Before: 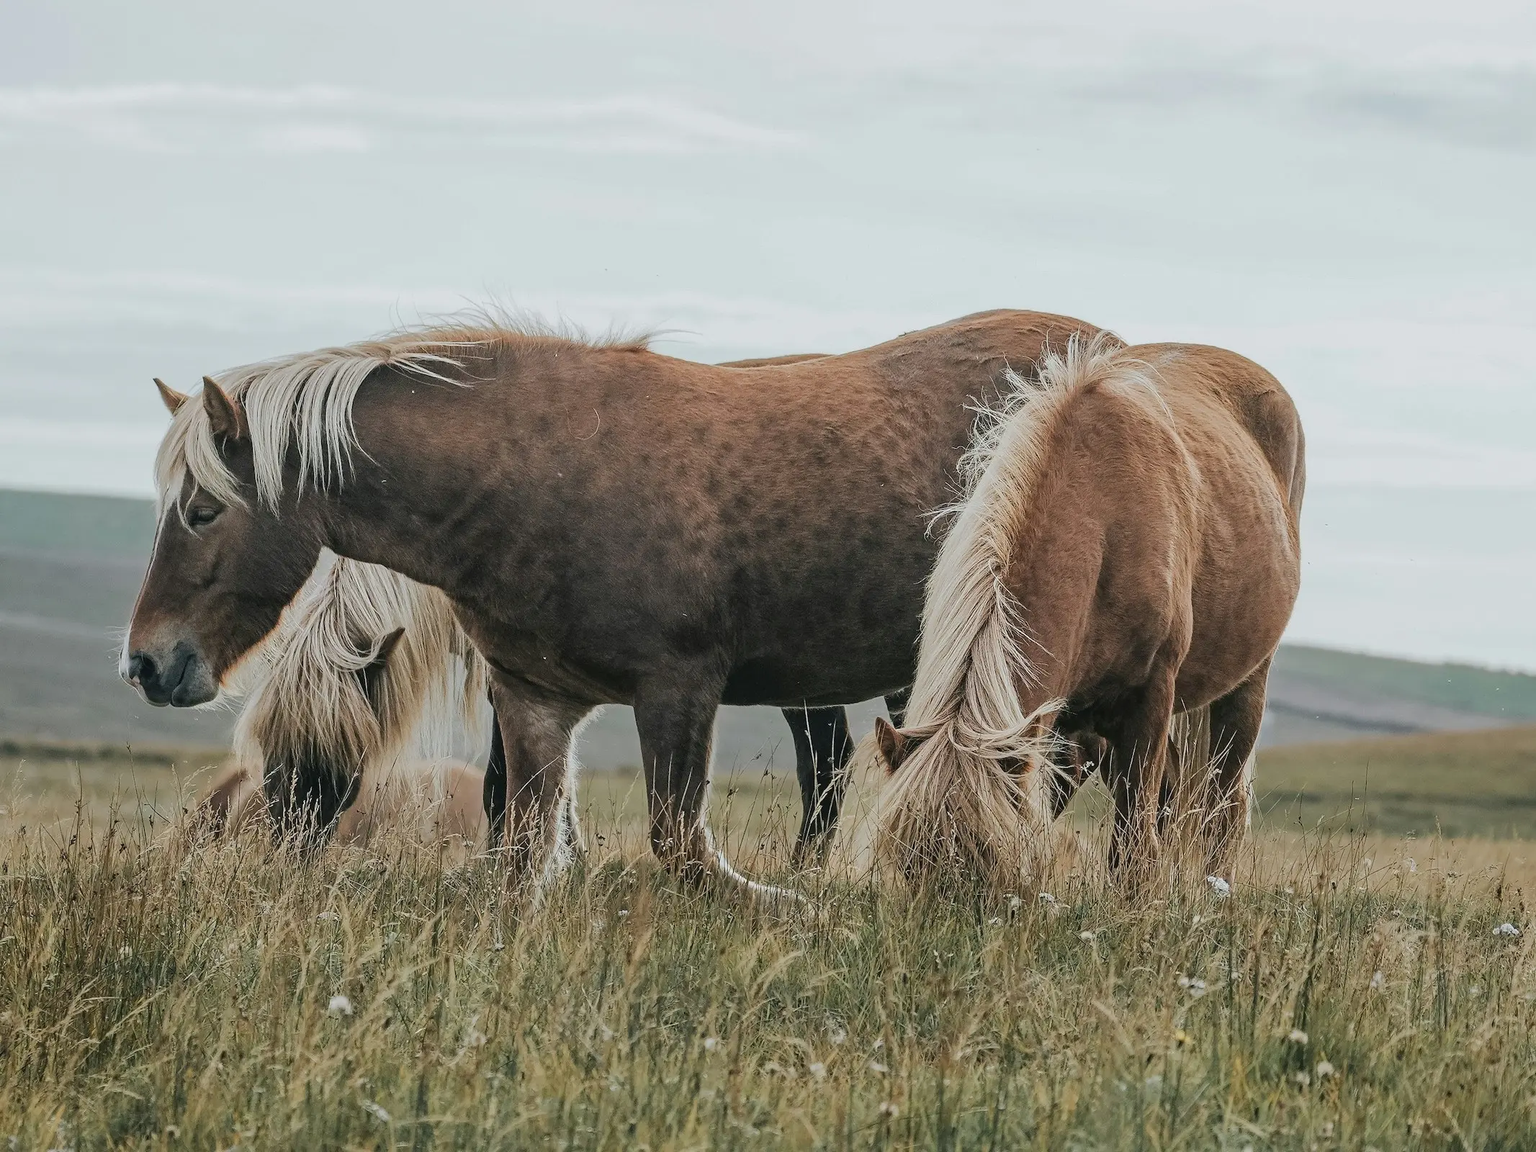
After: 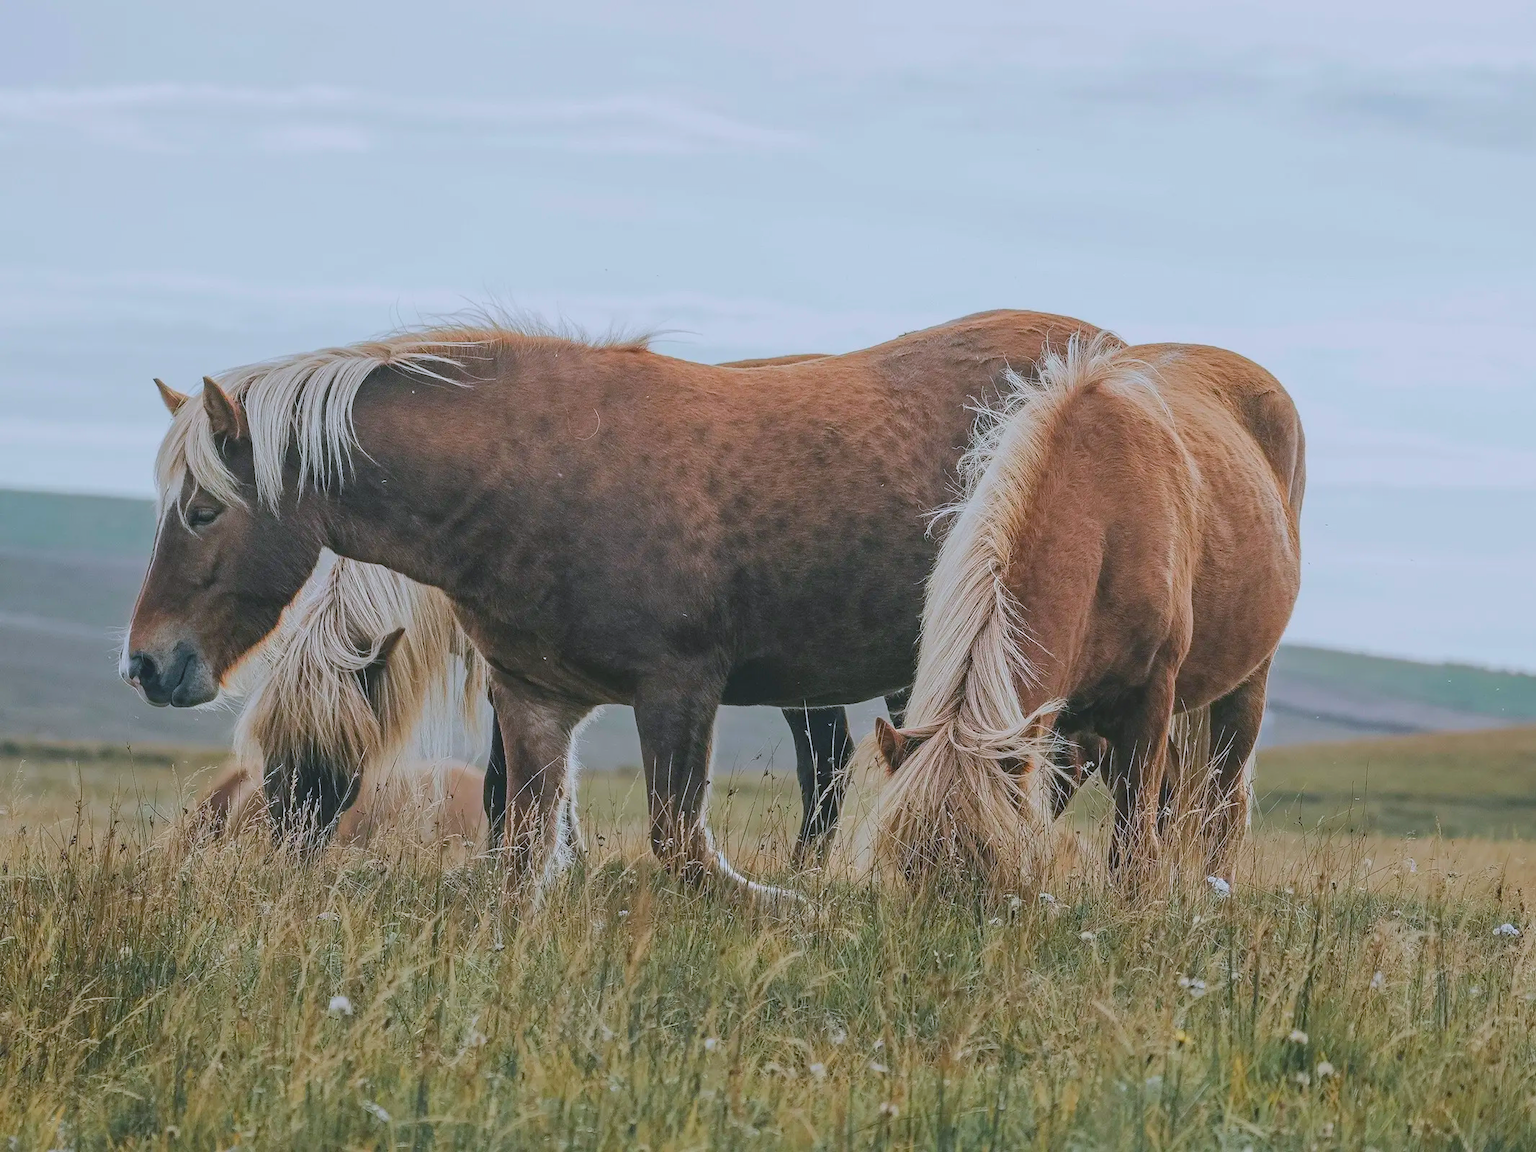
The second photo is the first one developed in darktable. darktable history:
exposure: black level correction -0.001, exposure 0.08 EV, compensate highlight preservation false
contrast brightness saturation: contrast -0.19, saturation 0.19
color balance rgb: perceptual saturation grading › global saturation 10%, global vibrance 10%
color calibration: illuminant as shot in camera, x 0.358, y 0.373, temperature 4628.91 K
